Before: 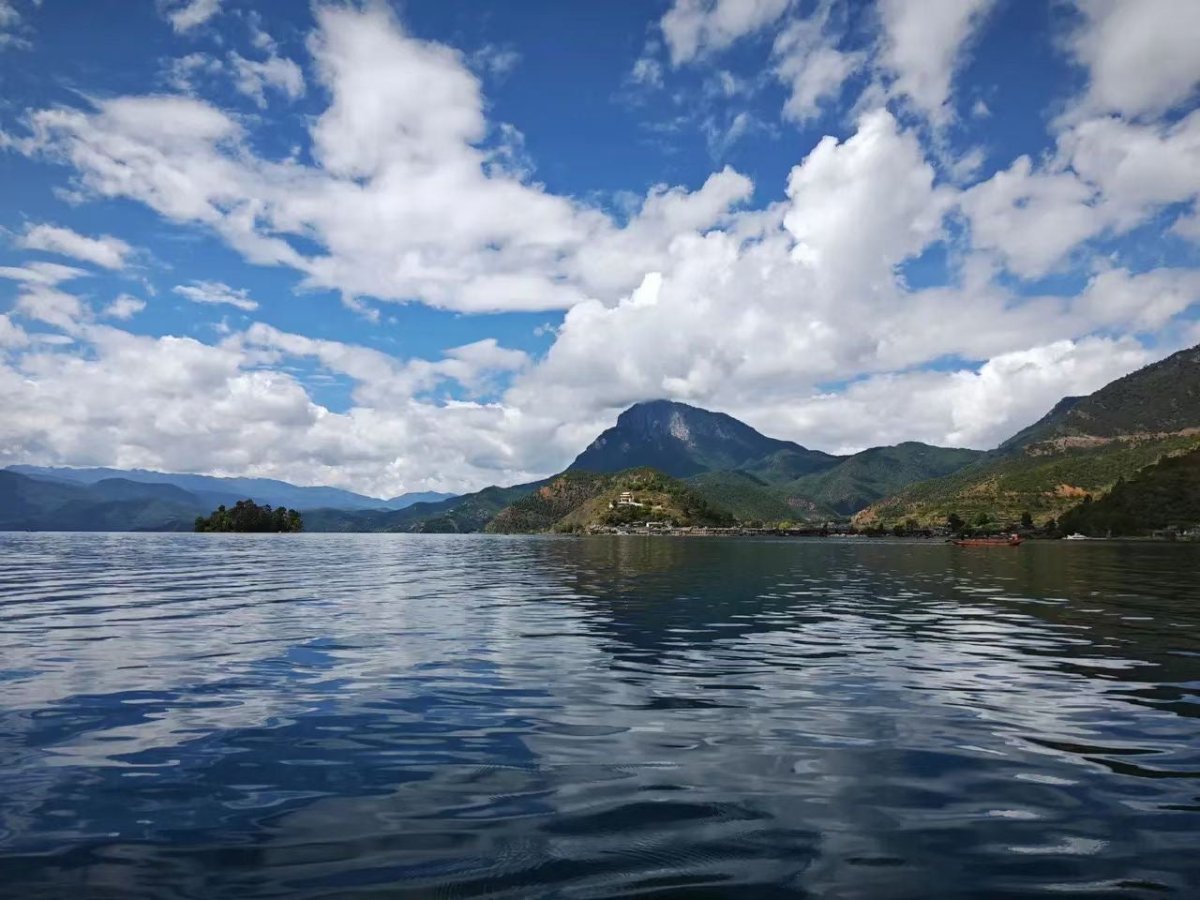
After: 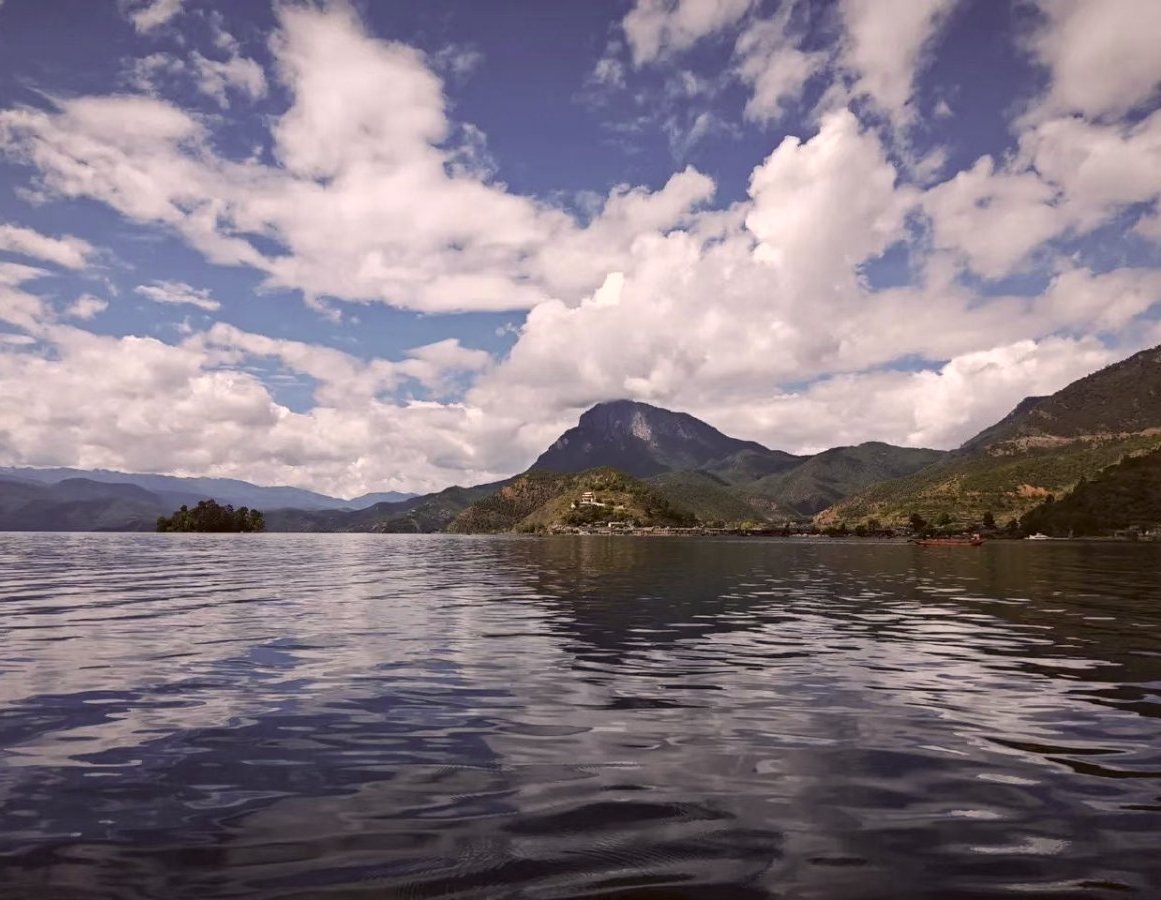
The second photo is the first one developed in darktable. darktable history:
color correction: highlights a* 10.21, highlights b* 9.79, shadows a* 8.61, shadows b* 7.88, saturation 0.8
crop and rotate: left 3.238%
